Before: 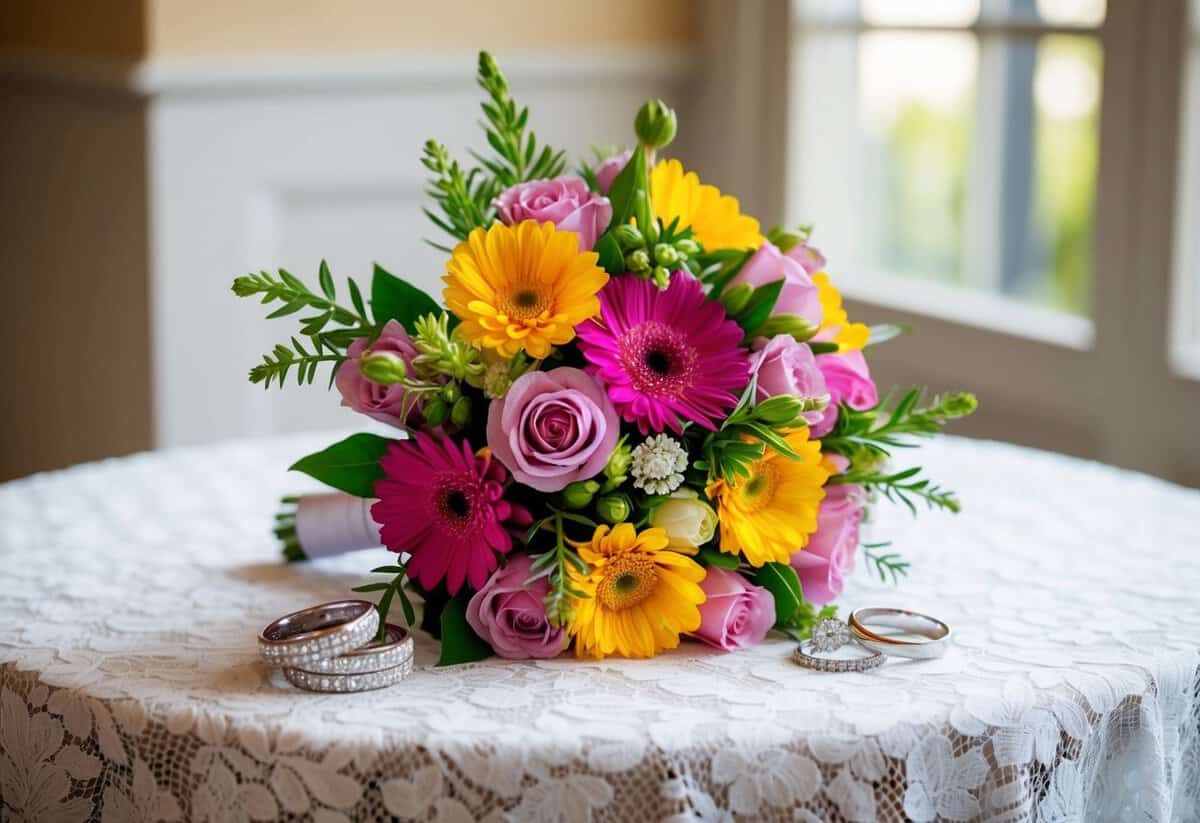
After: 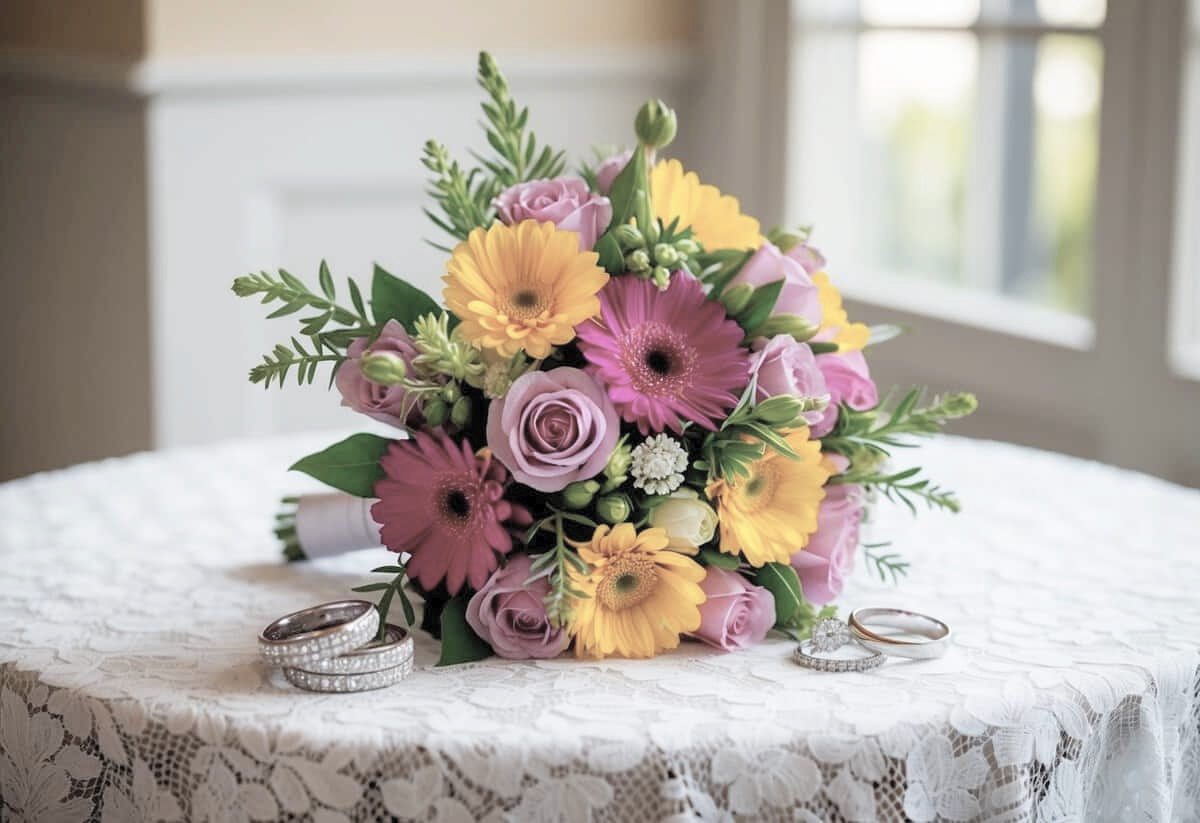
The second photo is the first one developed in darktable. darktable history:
contrast brightness saturation: brightness 0.185, saturation -0.493
exposure: compensate highlight preservation false
